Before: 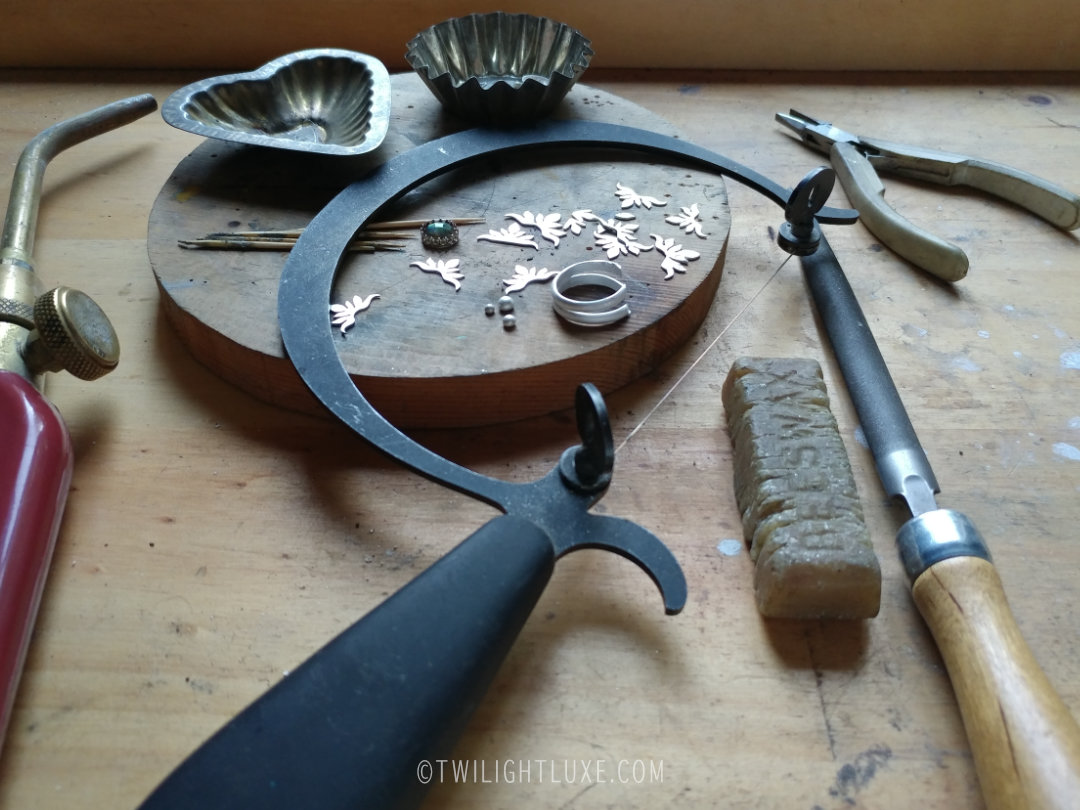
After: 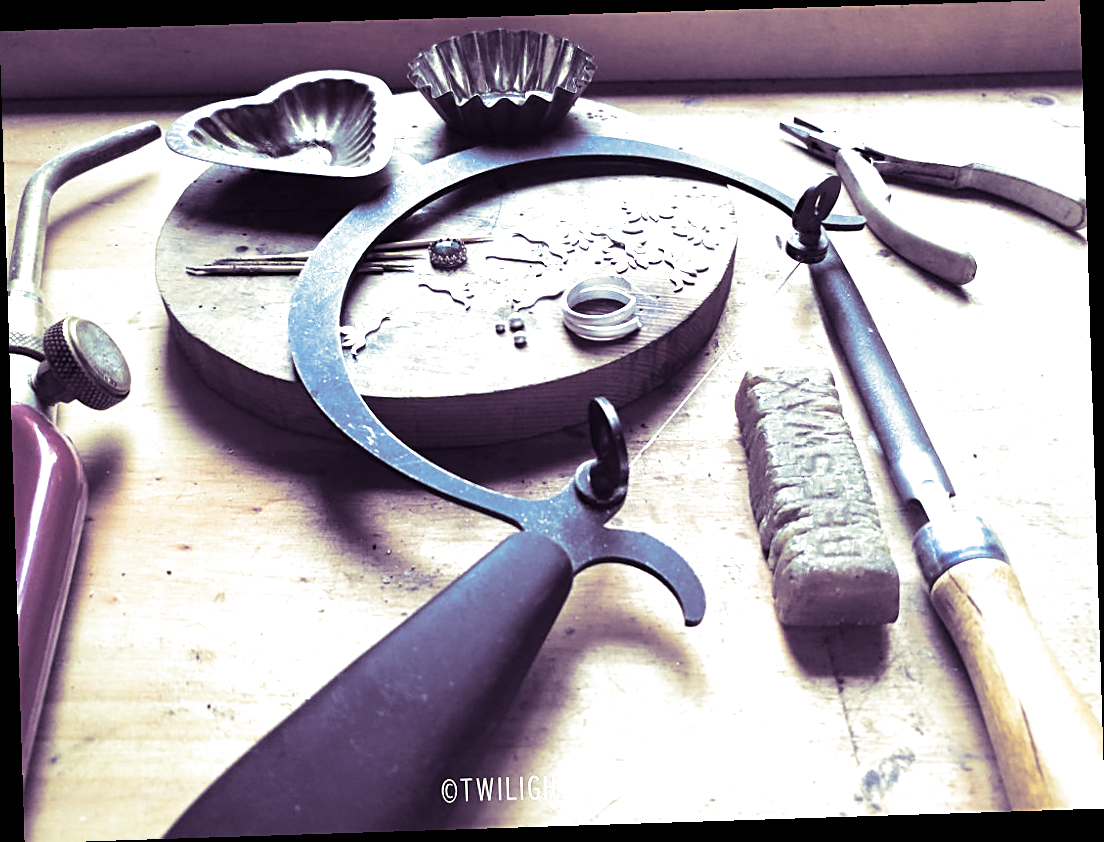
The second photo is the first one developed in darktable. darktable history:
sharpen: on, module defaults
exposure: black level correction 0, exposure 1.198 EV, compensate exposure bias true, compensate highlight preservation false
split-toning: shadows › hue 266.4°, shadows › saturation 0.4, highlights › hue 61.2°, highlights › saturation 0.3, compress 0%
tone equalizer: -8 EV -0.417 EV, -7 EV -0.389 EV, -6 EV -0.333 EV, -5 EV -0.222 EV, -3 EV 0.222 EV, -2 EV 0.333 EV, -1 EV 0.389 EV, +0 EV 0.417 EV, edges refinement/feathering 500, mask exposure compensation -1.57 EV, preserve details no
rotate and perspective: rotation -1.77°, lens shift (horizontal) 0.004, automatic cropping off
